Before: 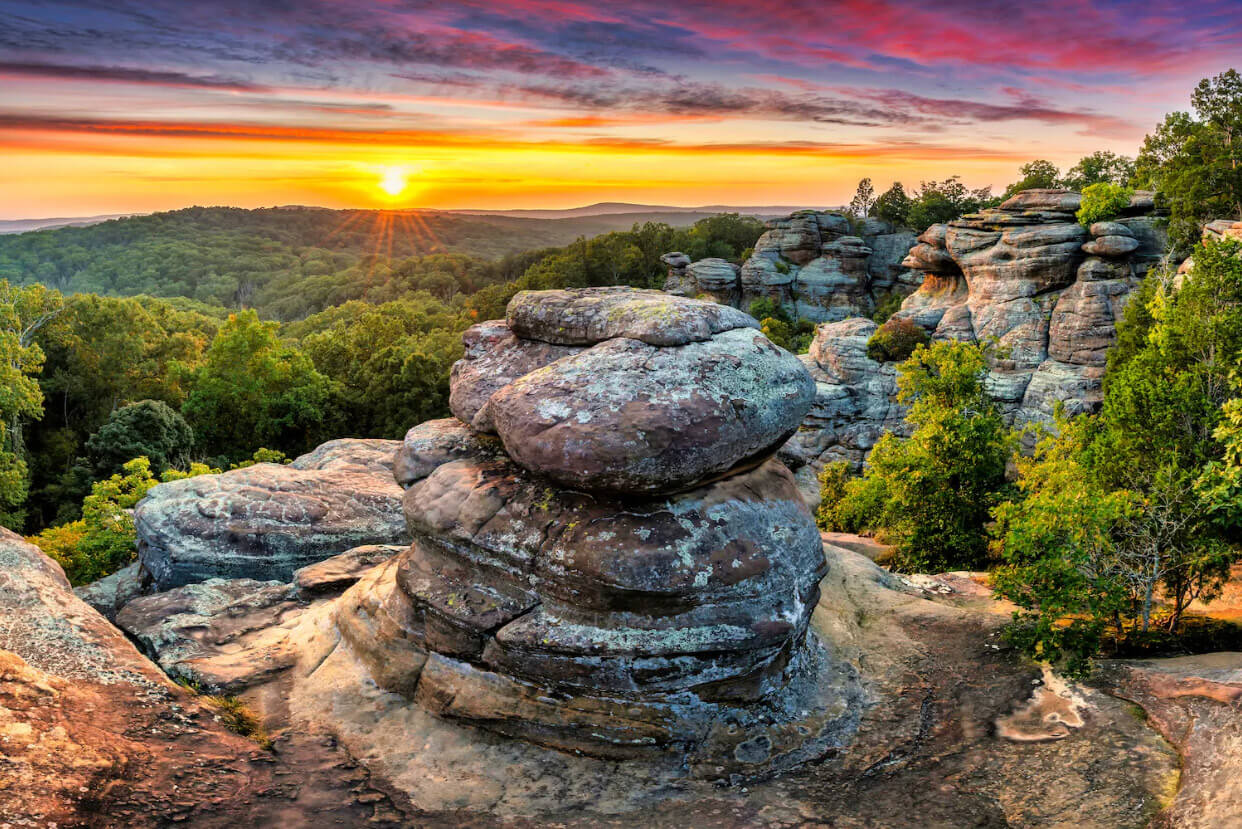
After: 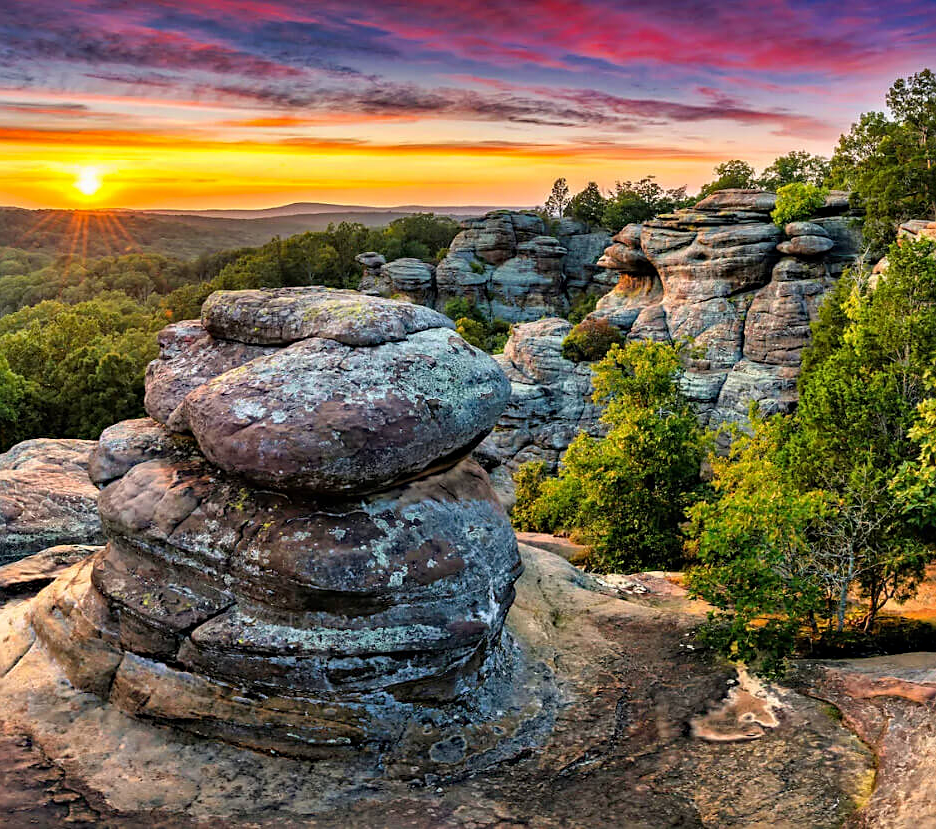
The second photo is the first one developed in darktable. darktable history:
crop and rotate: left 24.6%
sharpen: radius 1.864, amount 0.398, threshold 1.271
haze removal: compatibility mode true, adaptive false
